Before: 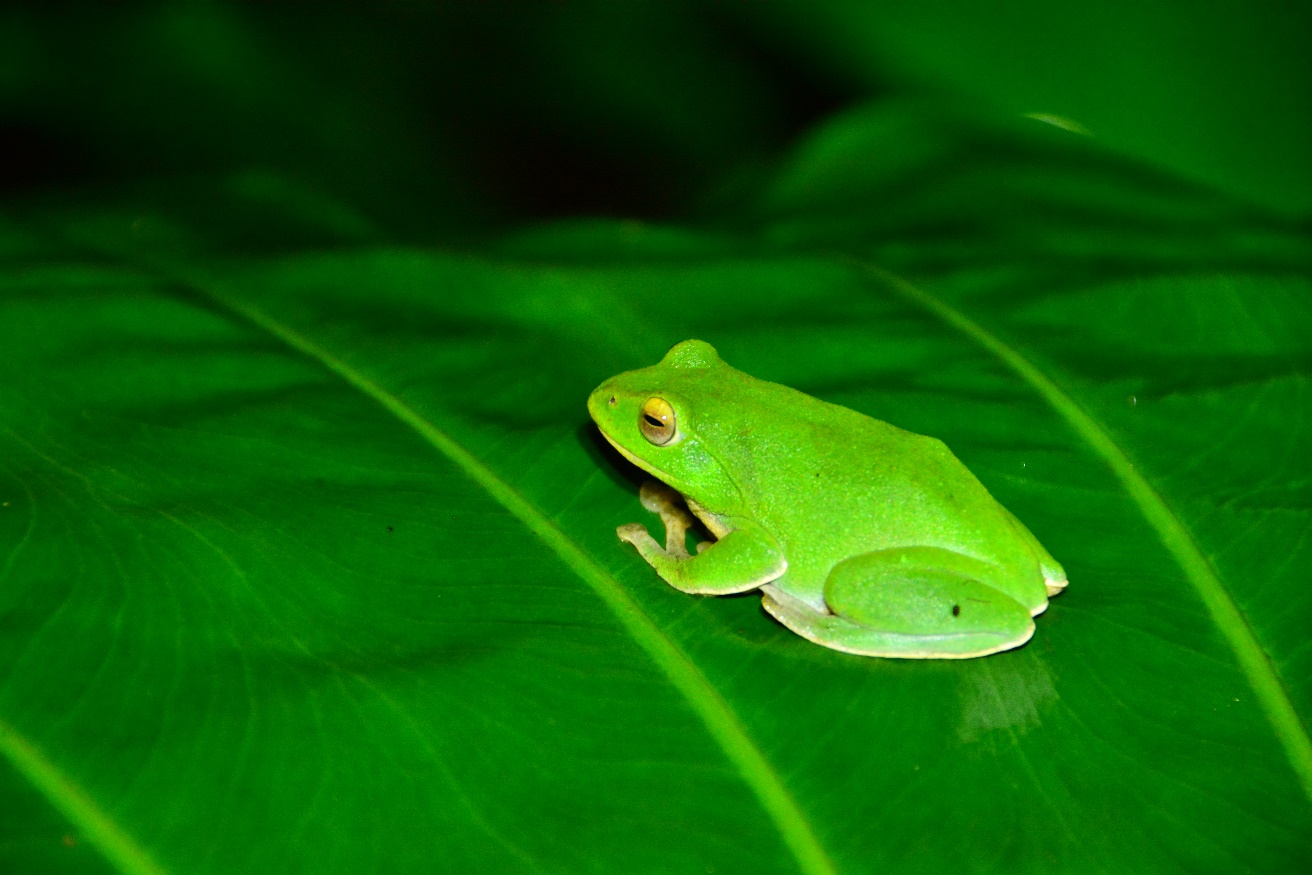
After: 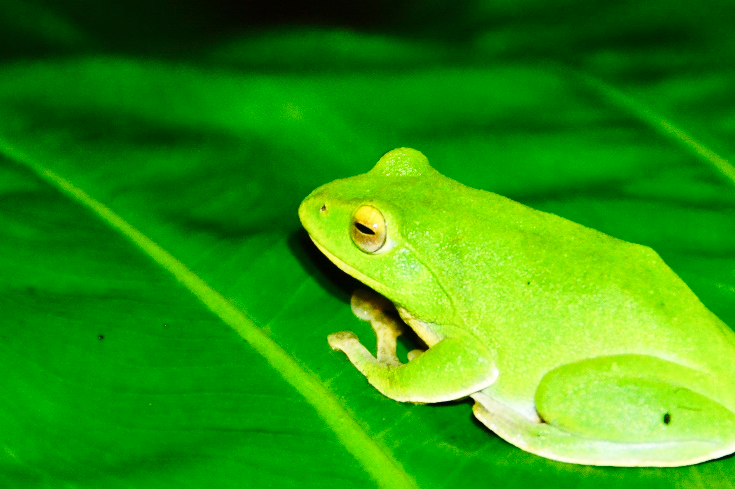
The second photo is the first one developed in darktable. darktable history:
base curve: curves: ch0 [(0, 0) (0.028, 0.03) (0.121, 0.232) (0.46, 0.748) (0.859, 0.968) (1, 1)], preserve colors none
crop and rotate: left 22.05%, top 22.043%, right 21.904%, bottom 22.035%
